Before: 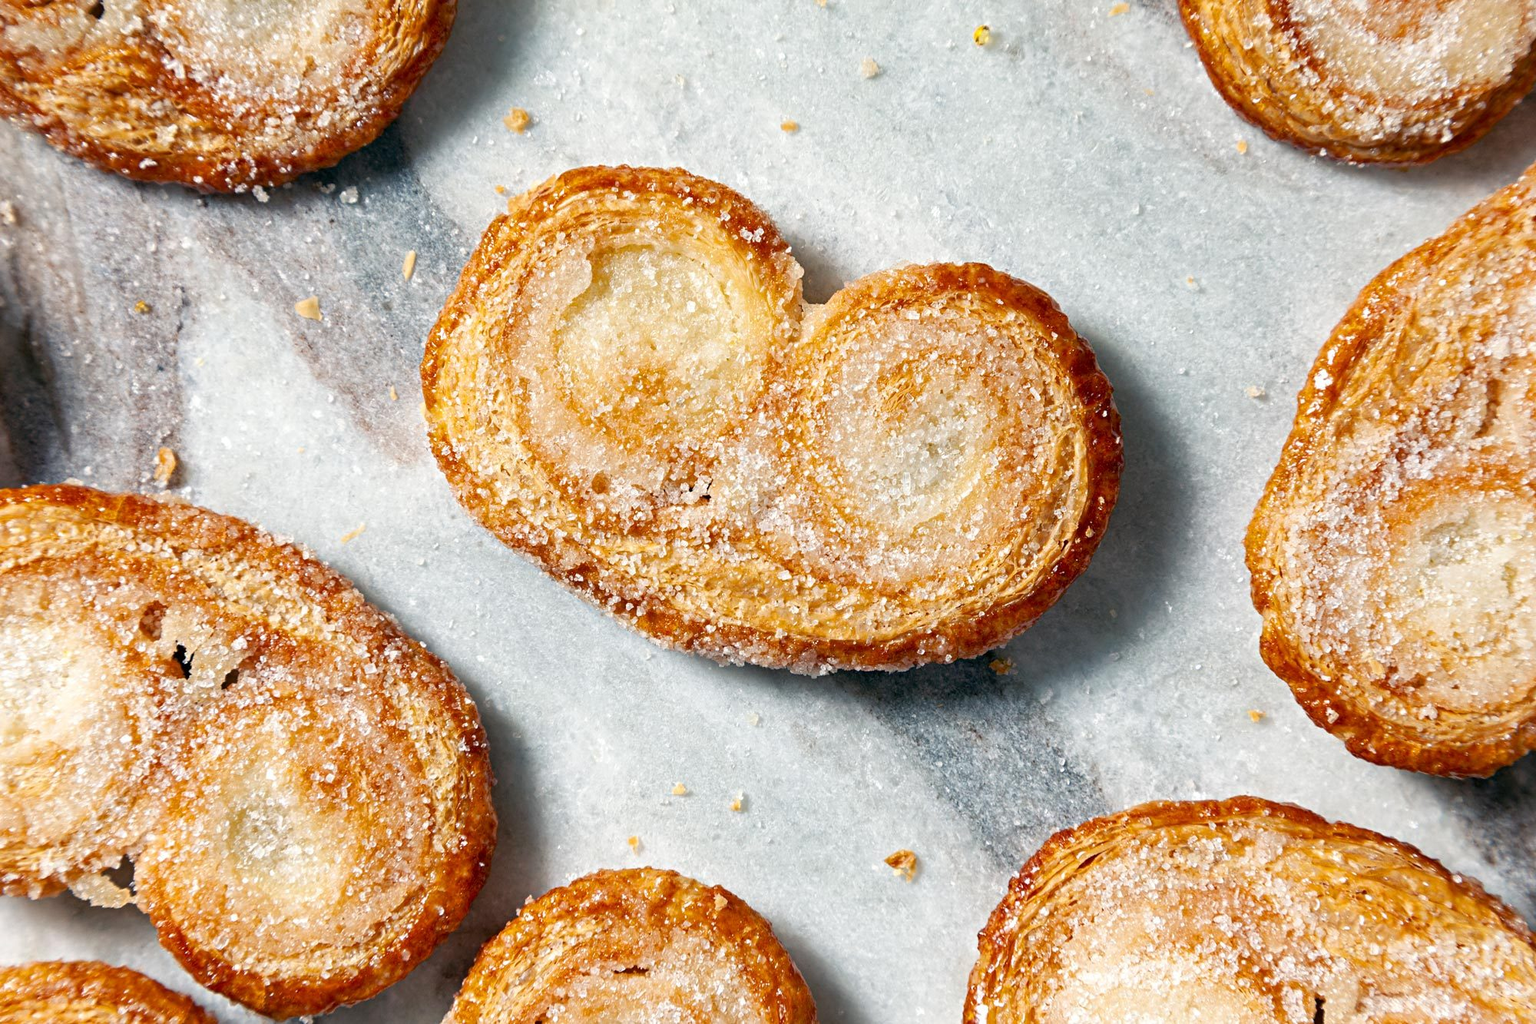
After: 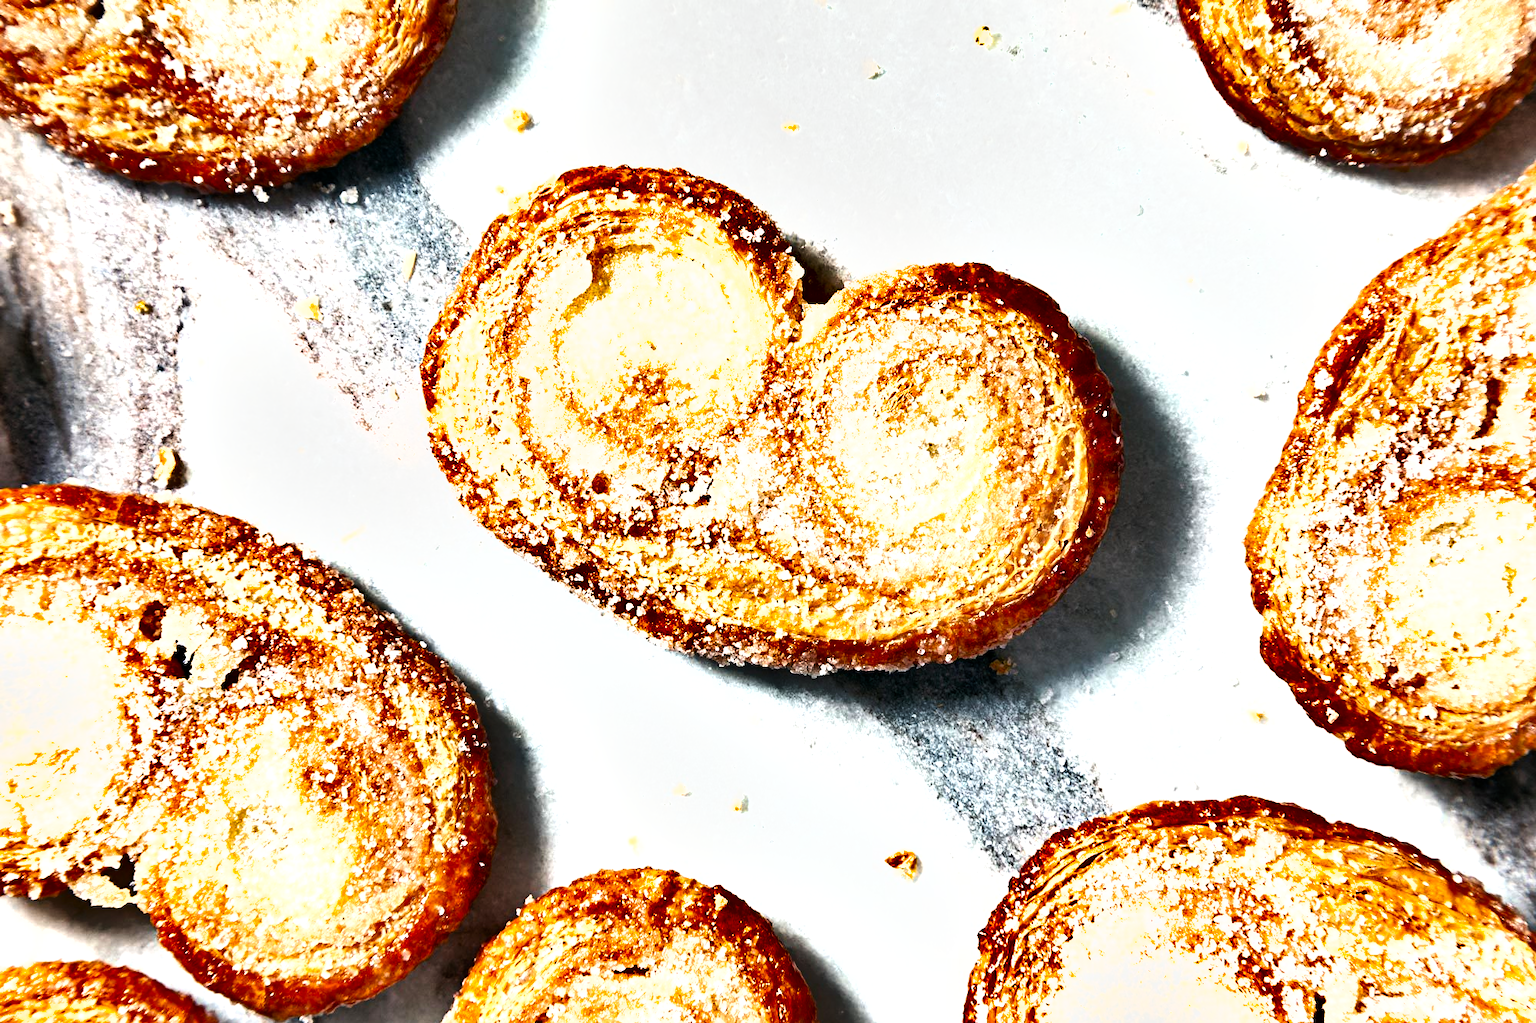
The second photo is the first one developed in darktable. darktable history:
filmic rgb: black relative exposure -7.5 EV, white relative exposure 5 EV, hardness 3.31, contrast 1.3, contrast in shadows safe
shadows and highlights: shadows 60, highlights -60.23, soften with gaussian
levels: levels [0, 0.374, 0.749]
